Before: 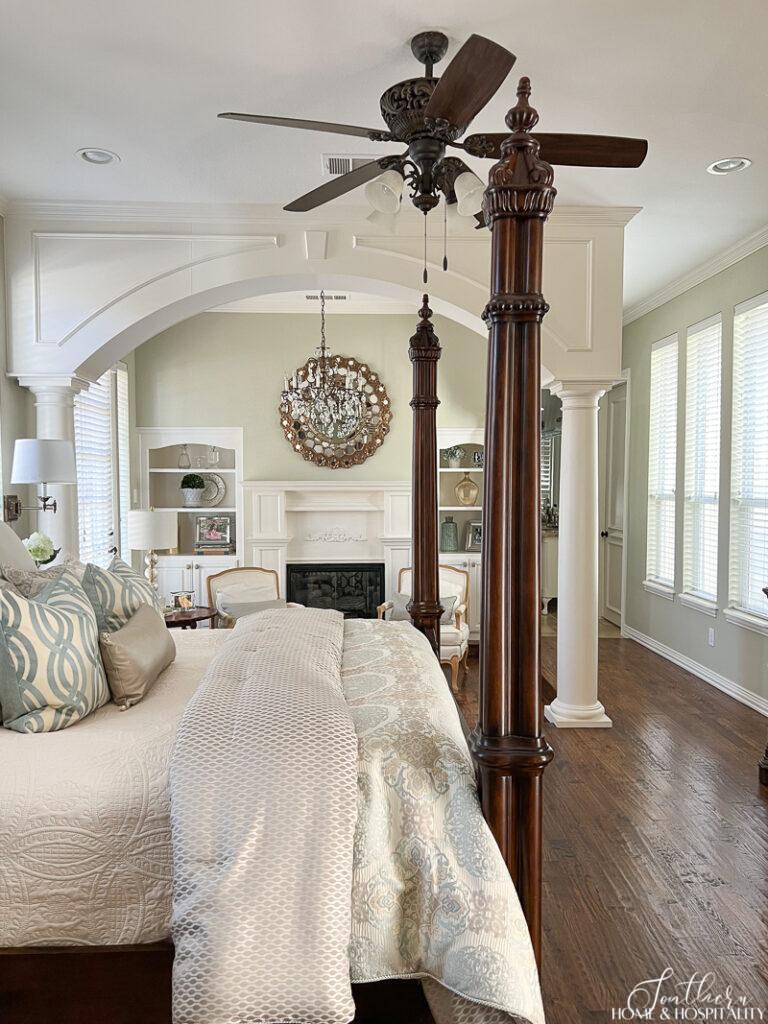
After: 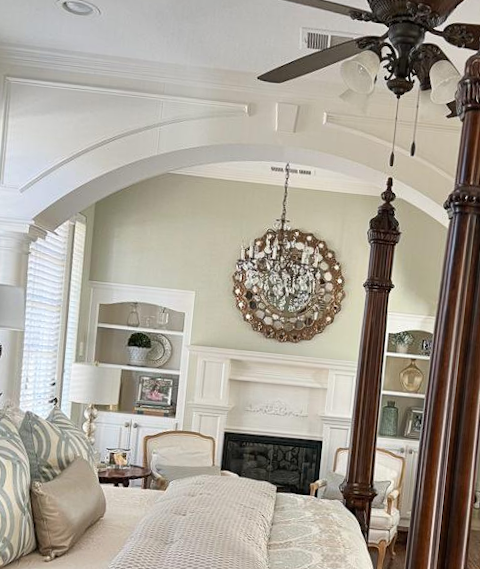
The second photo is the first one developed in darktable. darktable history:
crop and rotate: angle -5.8°, left 2.039%, top 7.022%, right 27.311%, bottom 30.114%
